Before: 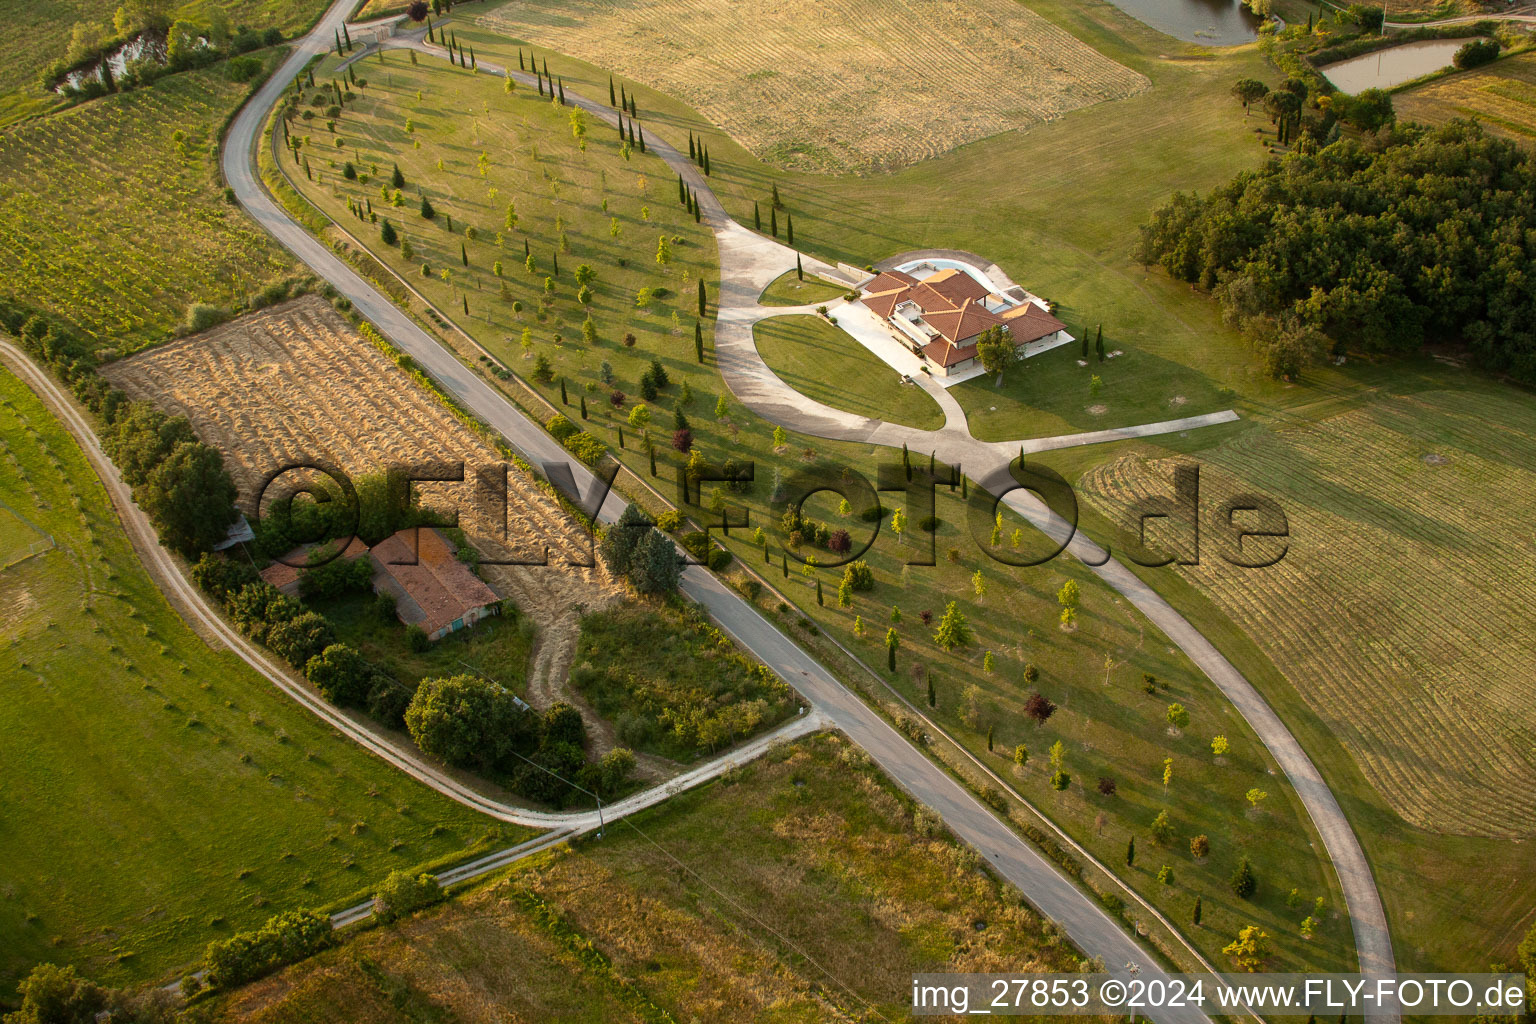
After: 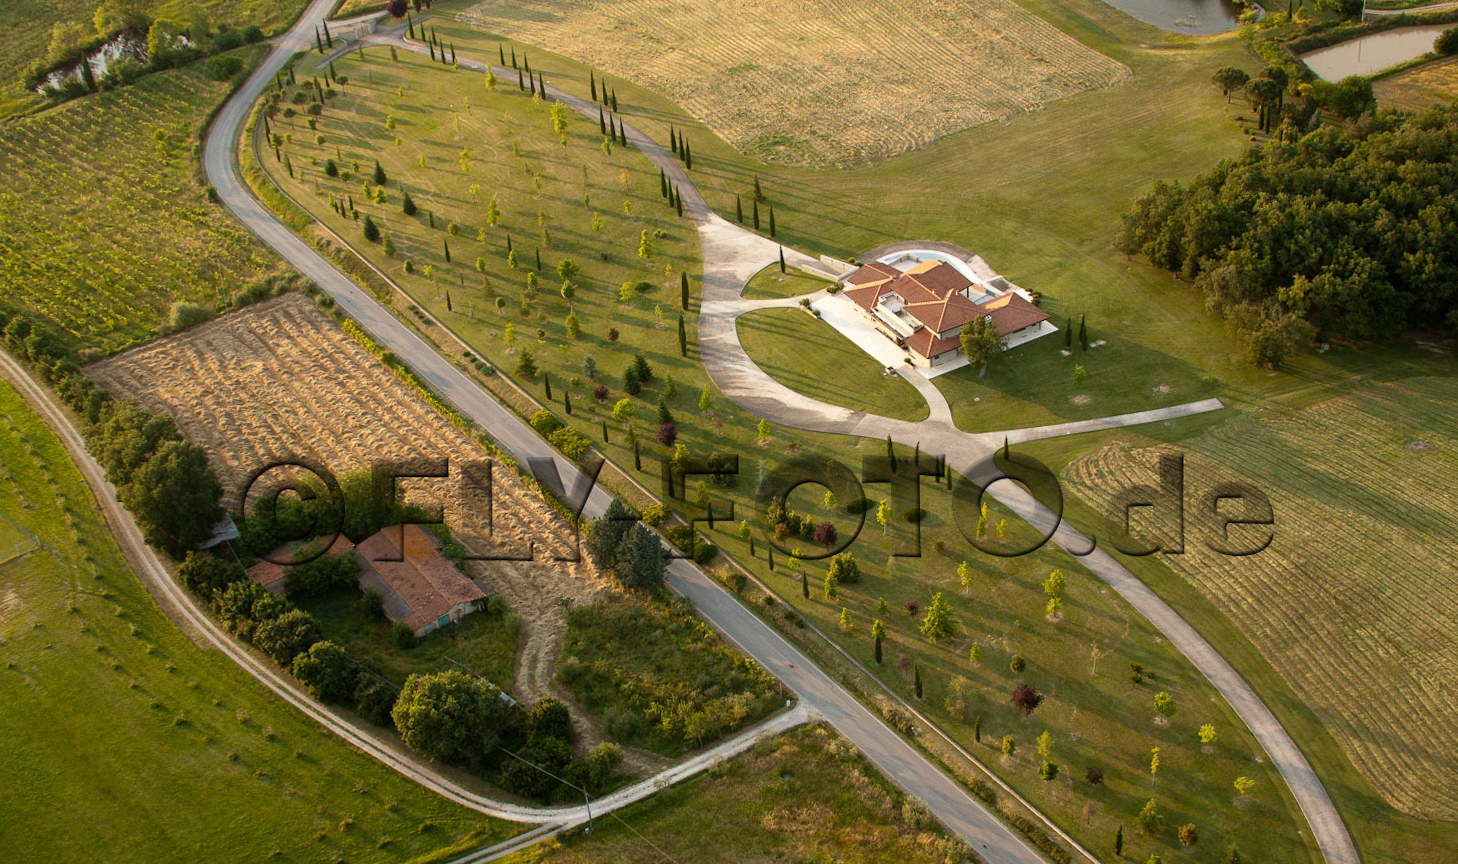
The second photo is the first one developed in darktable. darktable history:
crop and rotate: angle 0.568°, left 0.259%, right 3.378%, bottom 14.365%
